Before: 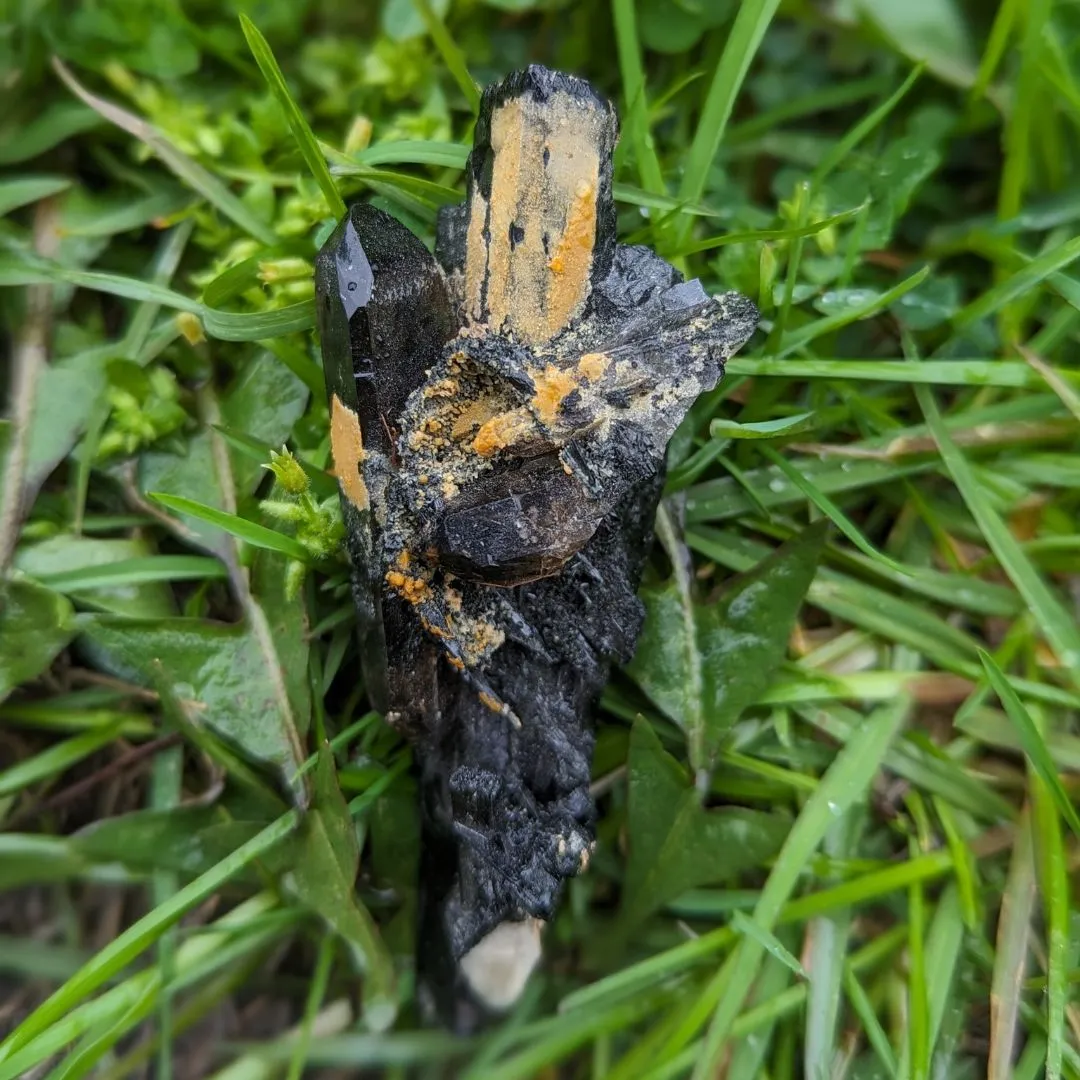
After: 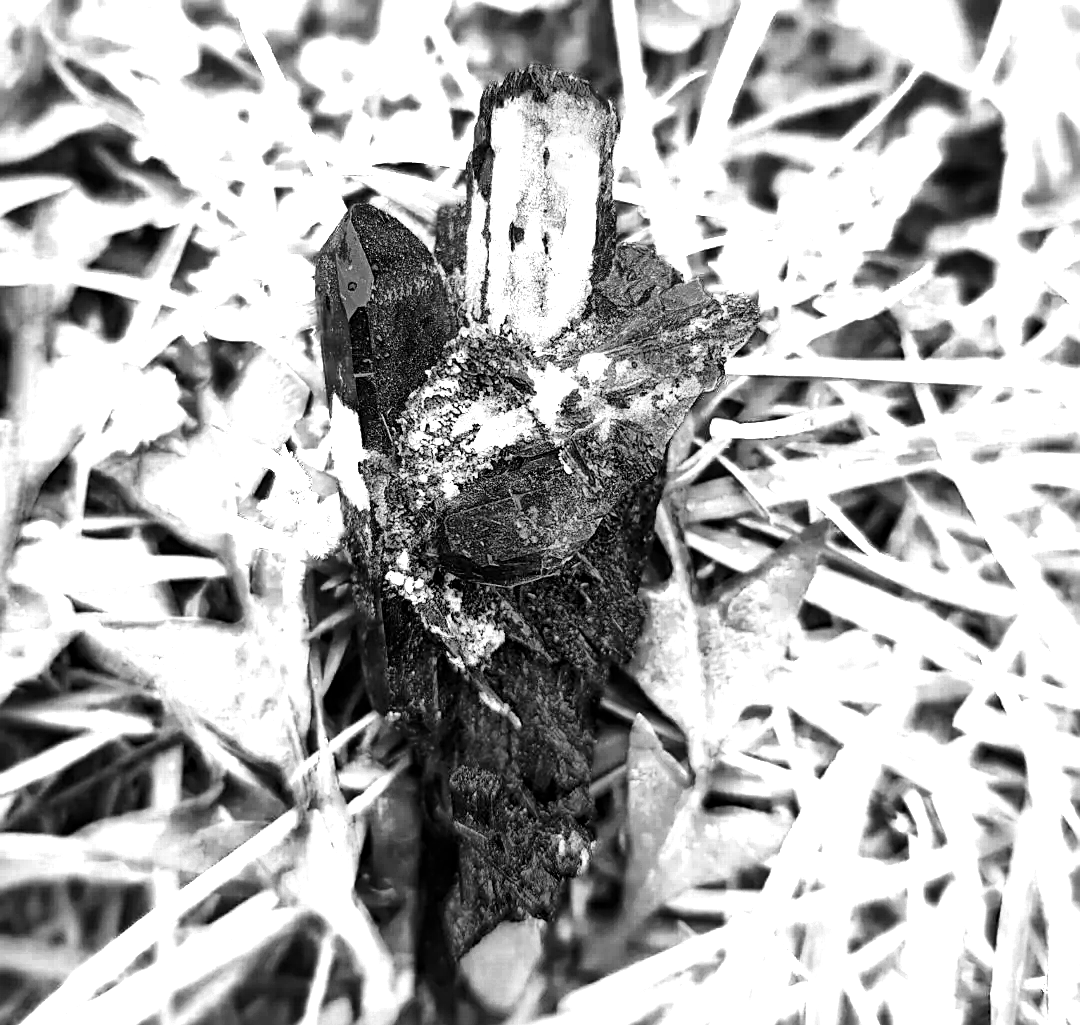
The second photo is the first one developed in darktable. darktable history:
sharpen: on, module defaults
haze removal: compatibility mode true, adaptive false
base curve: curves: ch0 [(0, 0) (0.028, 0.03) (0.121, 0.232) (0.46, 0.748) (0.859, 0.968) (1, 1)], preserve colors none
color zones: curves: ch0 [(0, 0.554) (0.146, 0.662) (0.293, 0.86) (0.503, 0.774) (0.637, 0.106) (0.74, 0.072) (0.866, 0.488) (0.998, 0.569)]; ch1 [(0, 0) (0.143, 0) (0.286, 0) (0.429, 0) (0.571, 0) (0.714, 0) (0.857, 0)]
shadows and highlights: on, module defaults
contrast brightness saturation: brightness -0.086
crop and rotate: top 0.008%, bottom 5.045%
color correction: highlights a* -2.91, highlights b* -2.07, shadows a* 2.44, shadows b* 2.91
